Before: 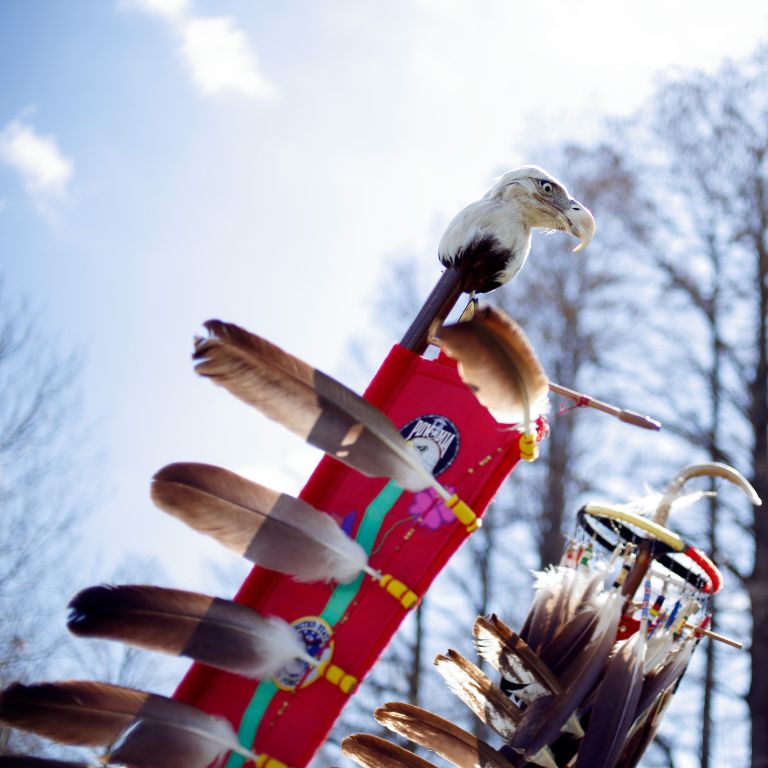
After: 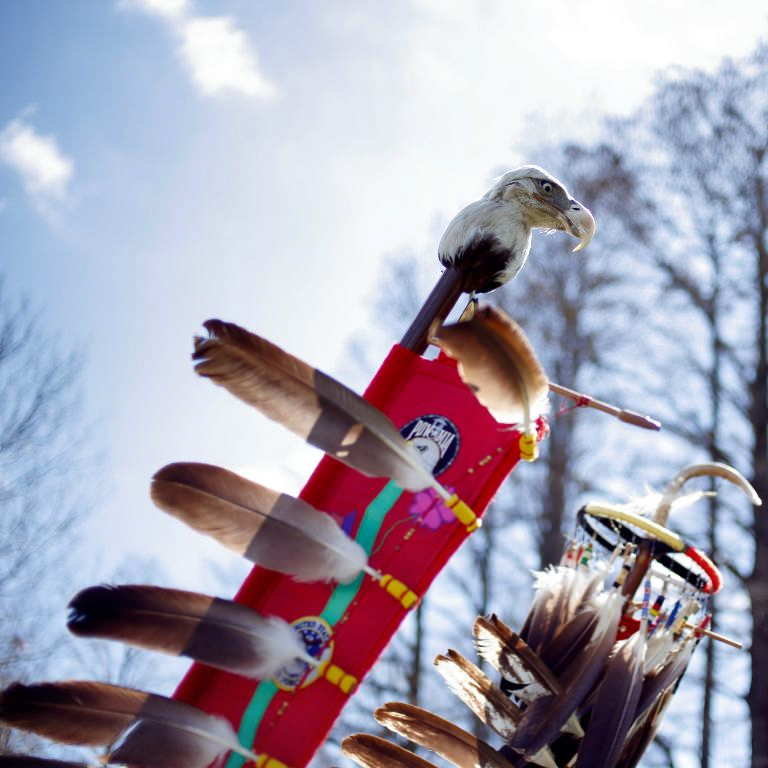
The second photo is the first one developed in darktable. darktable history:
shadows and highlights: shadows 52.92, soften with gaussian
